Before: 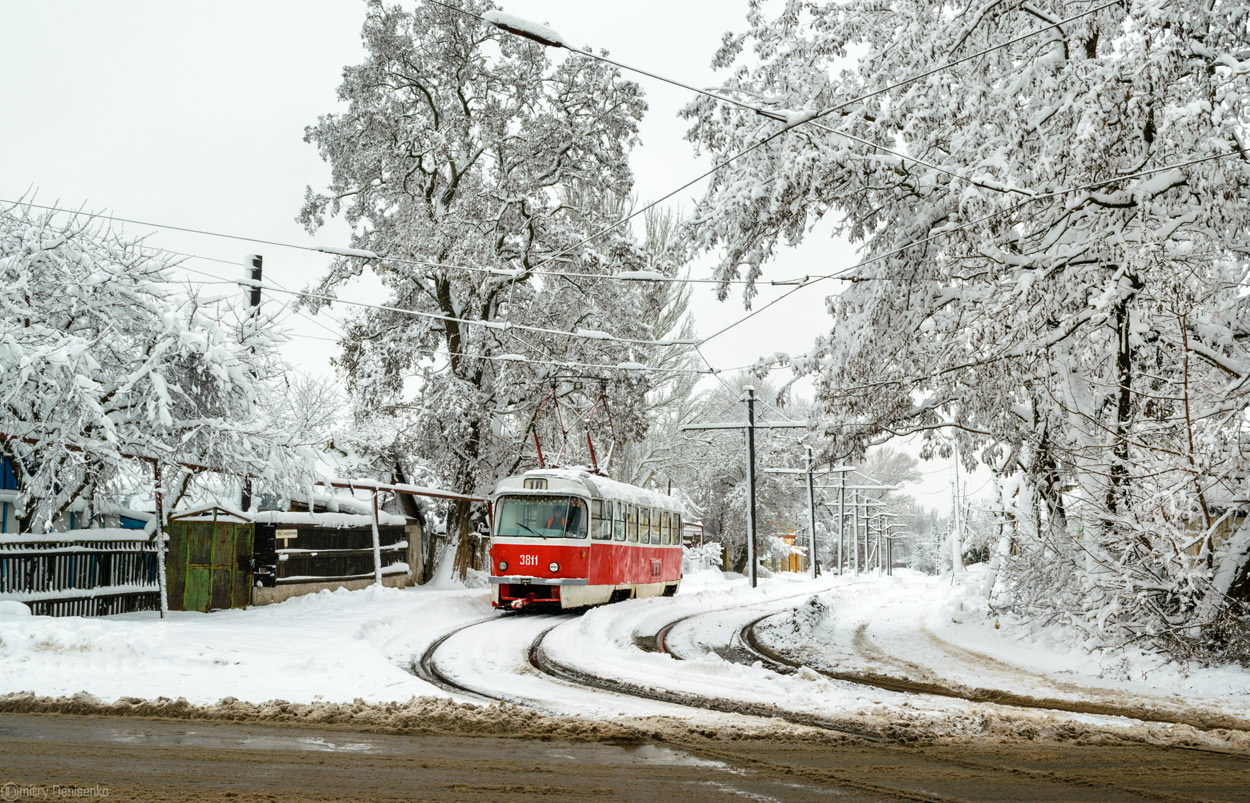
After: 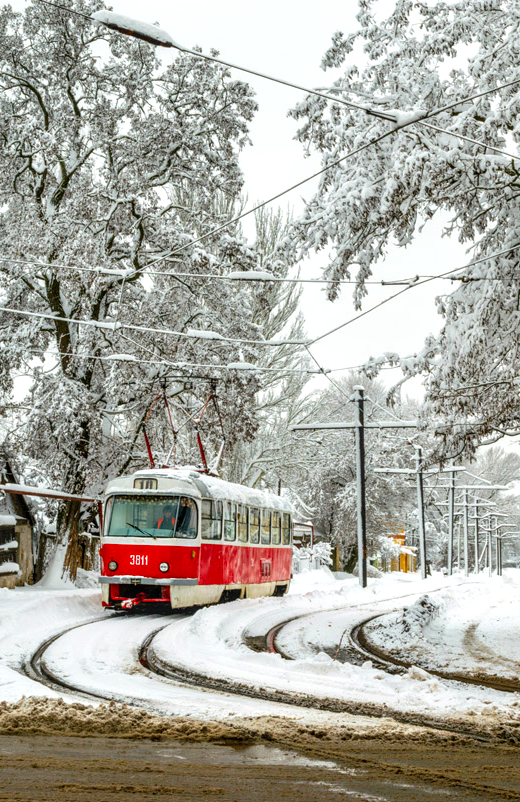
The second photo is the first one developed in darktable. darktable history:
crop: left 31.229%, right 27.105%
color correction: saturation 1.32
local contrast: detail 130%
